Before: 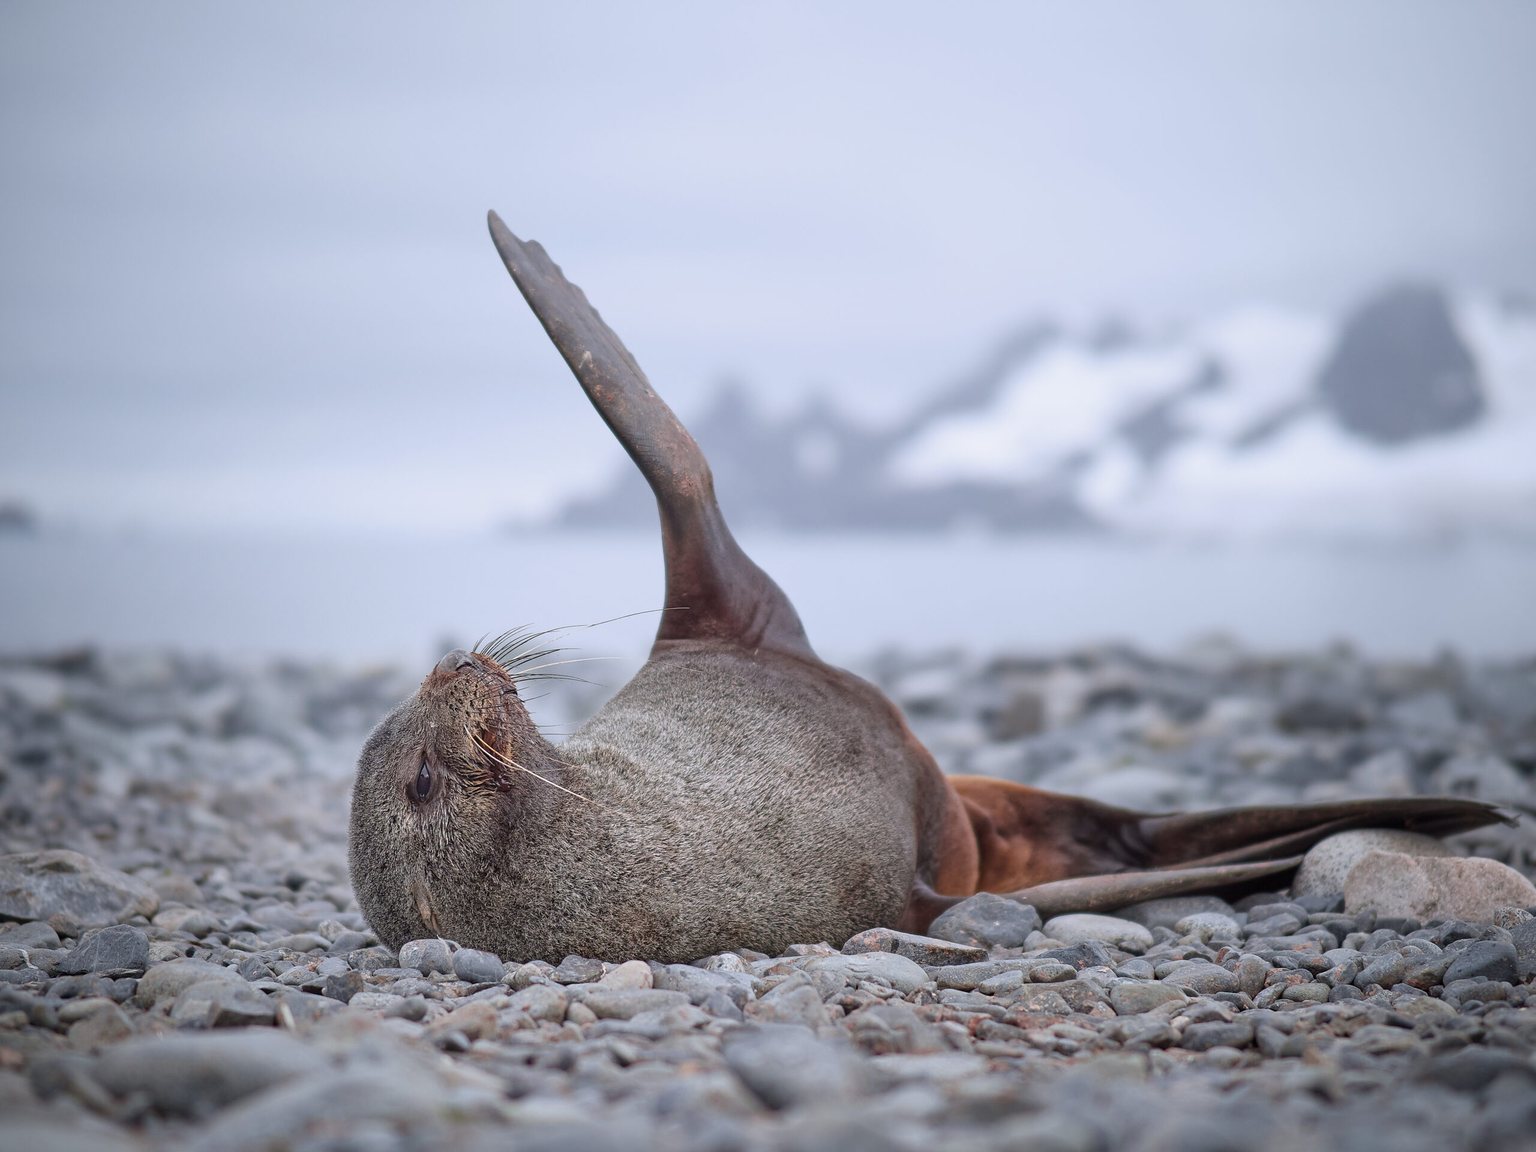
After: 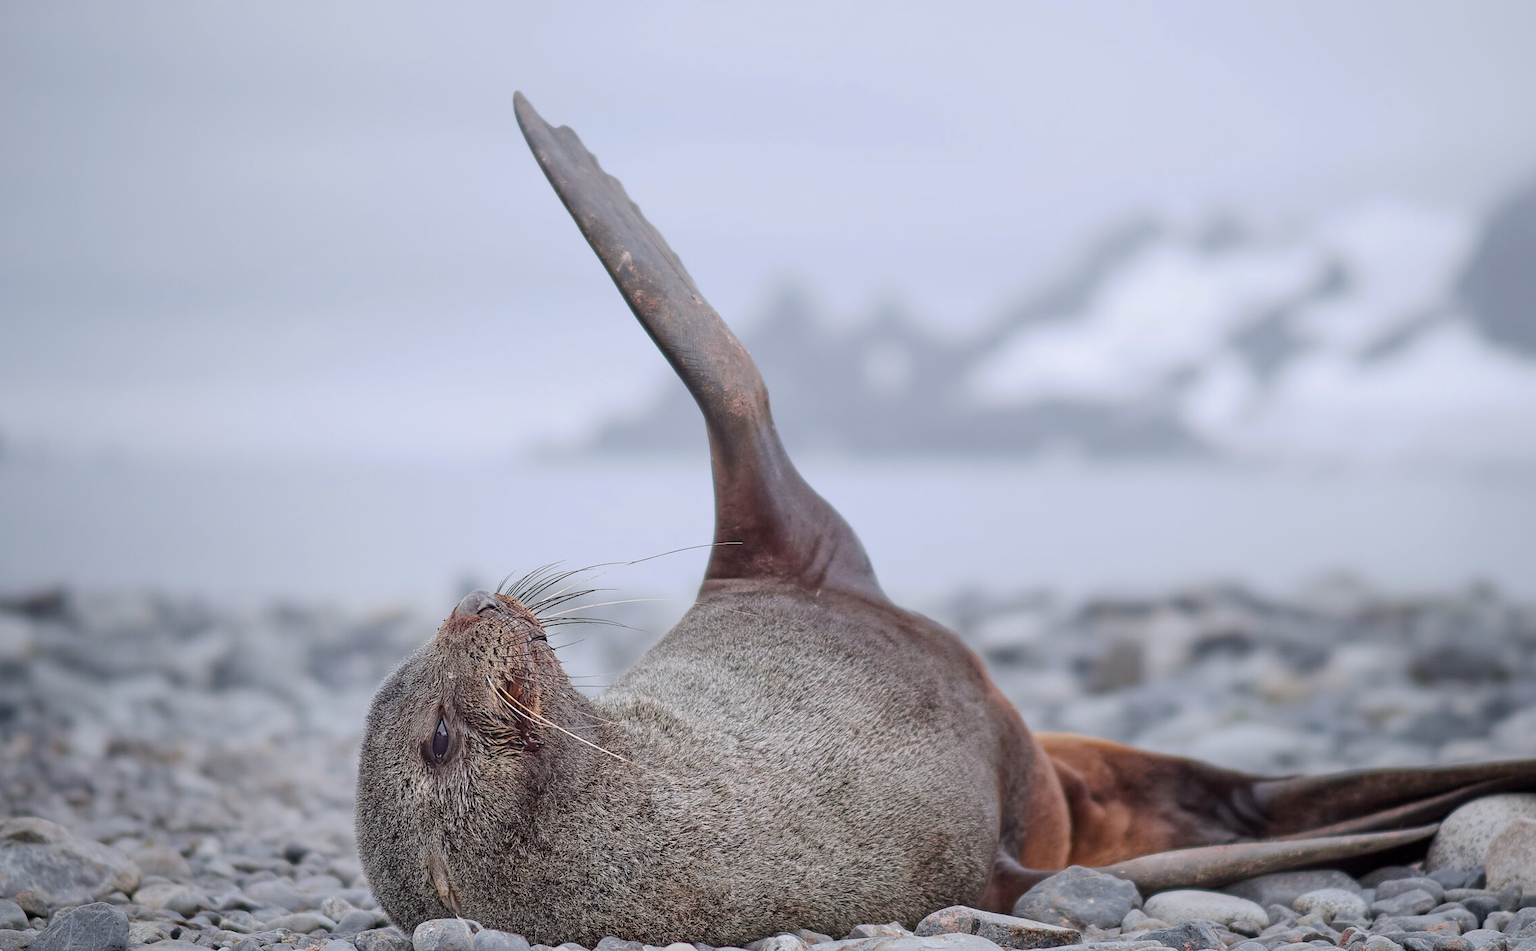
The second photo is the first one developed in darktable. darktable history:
exposure: black level correction 0.001, compensate highlight preservation false
base curve: curves: ch0 [(0, 0) (0.235, 0.266) (0.503, 0.496) (0.786, 0.72) (1, 1)], preserve colors none
crop and rotate: left 2.337%, top 11.295%, right 9.506%, bottom 15.86%
